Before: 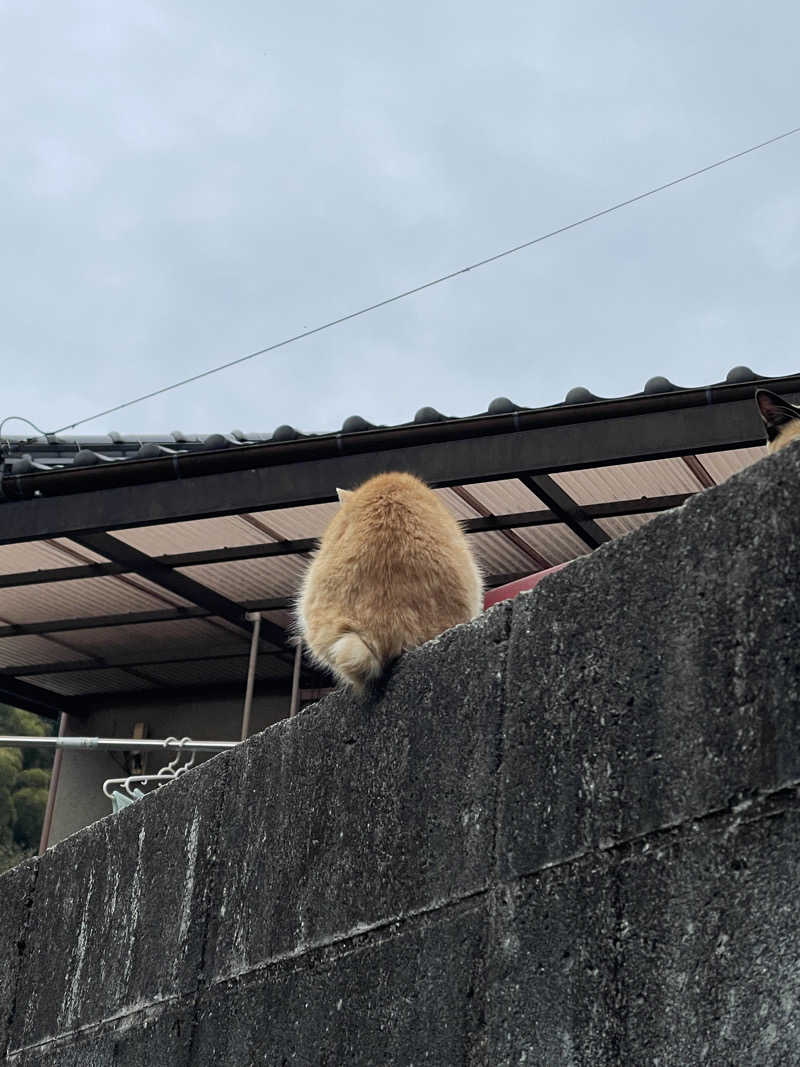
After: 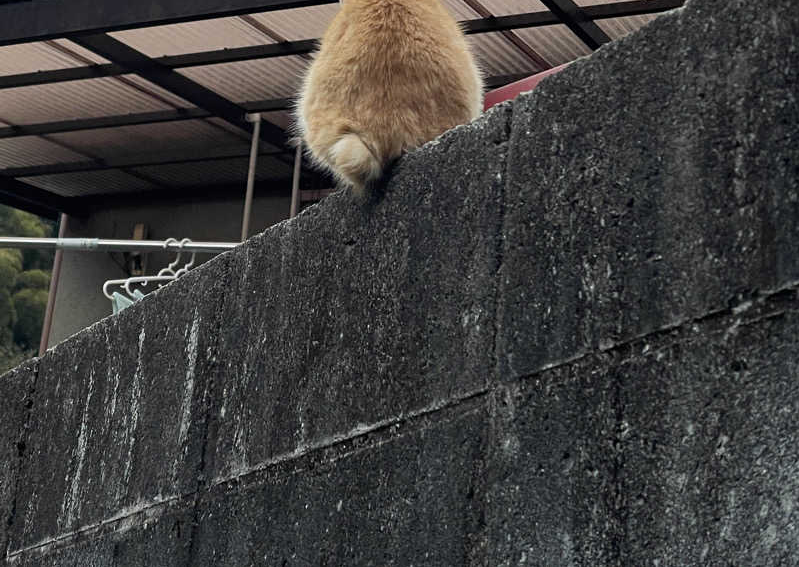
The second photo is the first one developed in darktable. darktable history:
crop and rotate: top 46.806%, right 0.12%
